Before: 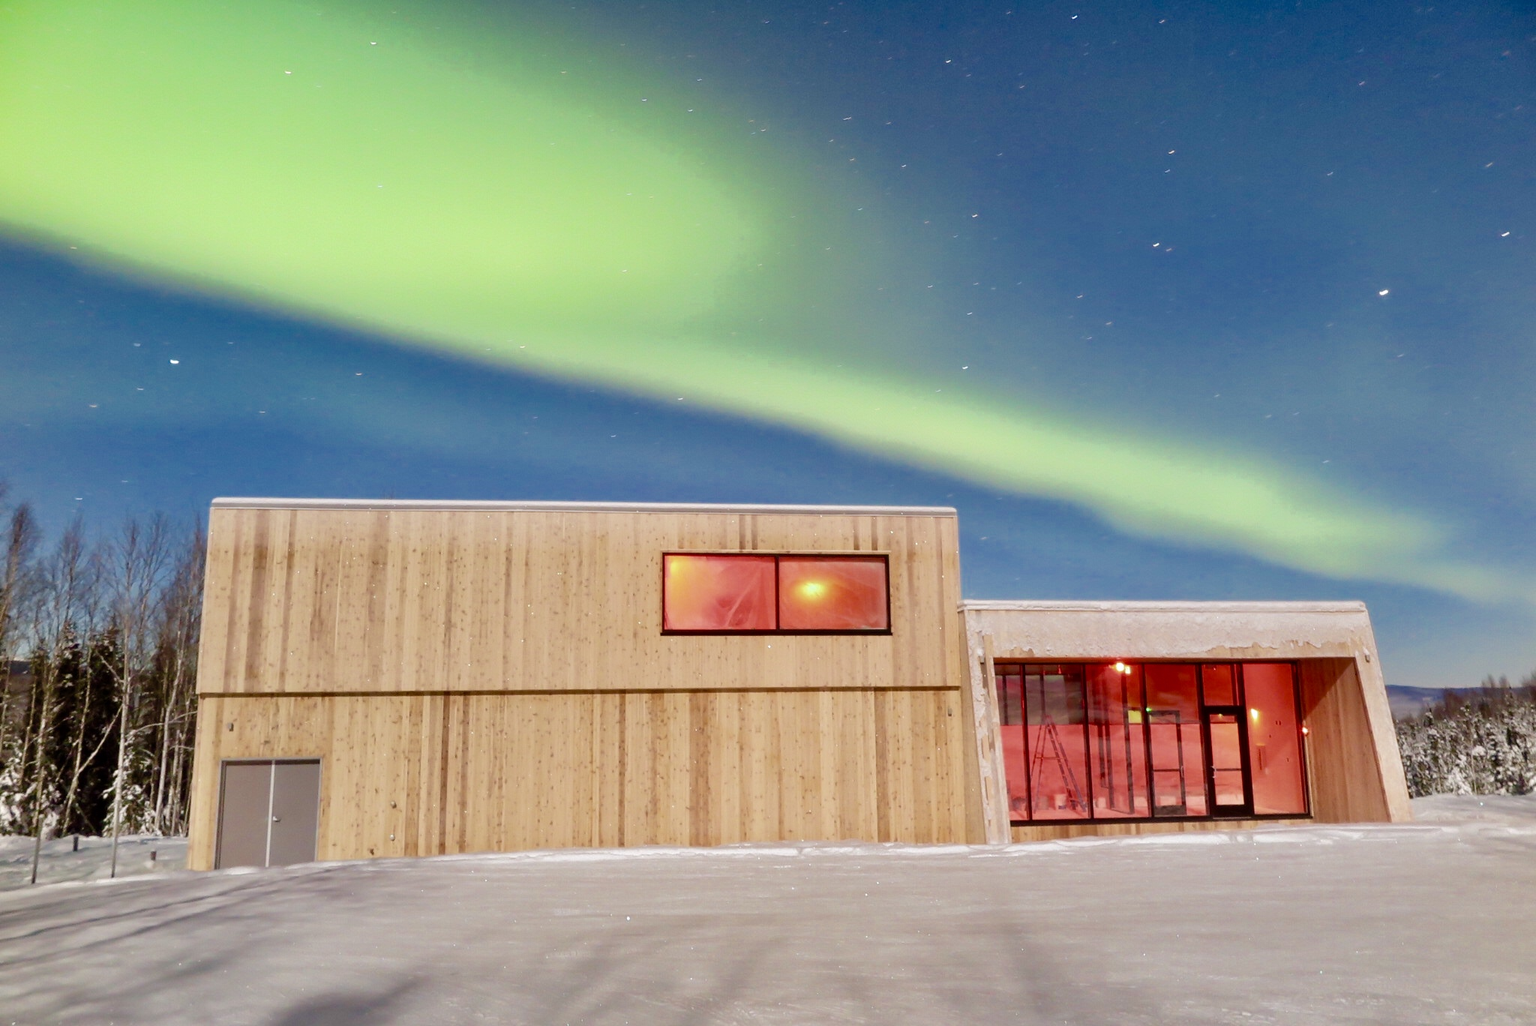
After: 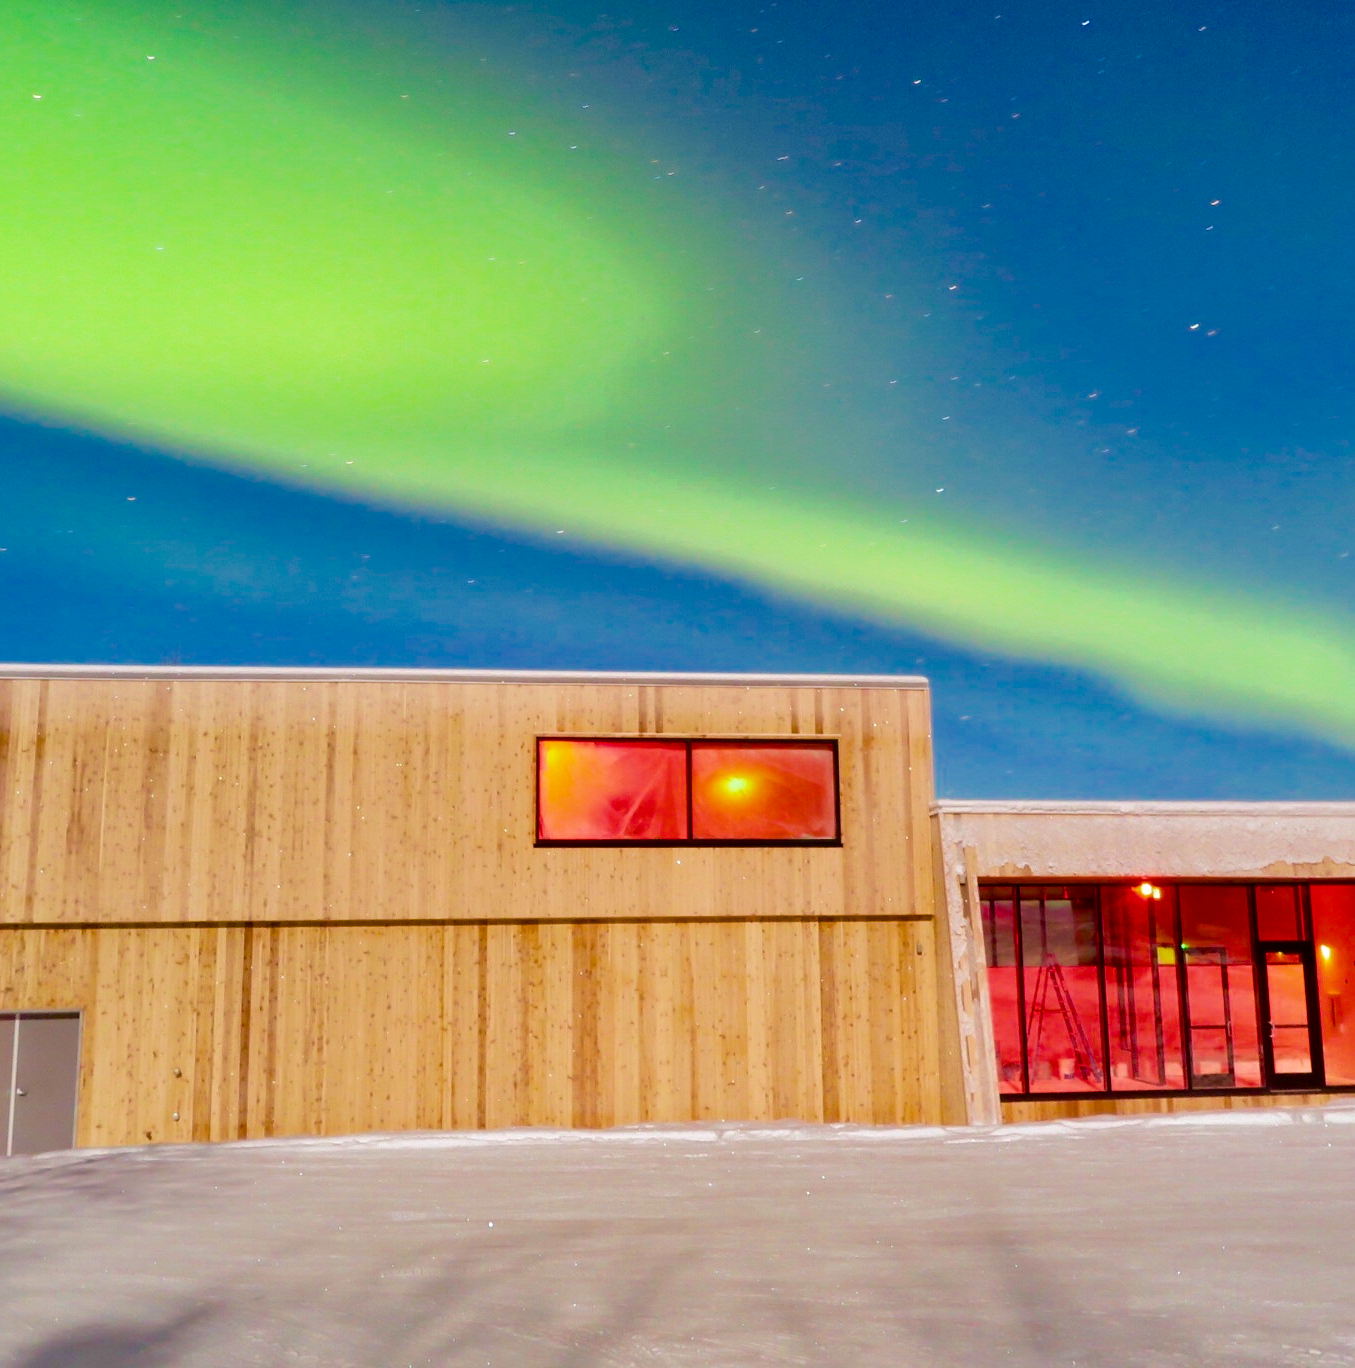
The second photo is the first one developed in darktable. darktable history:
crop: left 16.951%, right 16.841%
color balance rgb: perceptual saturation grading › global saturation 30.003%, global vibrance 20%
